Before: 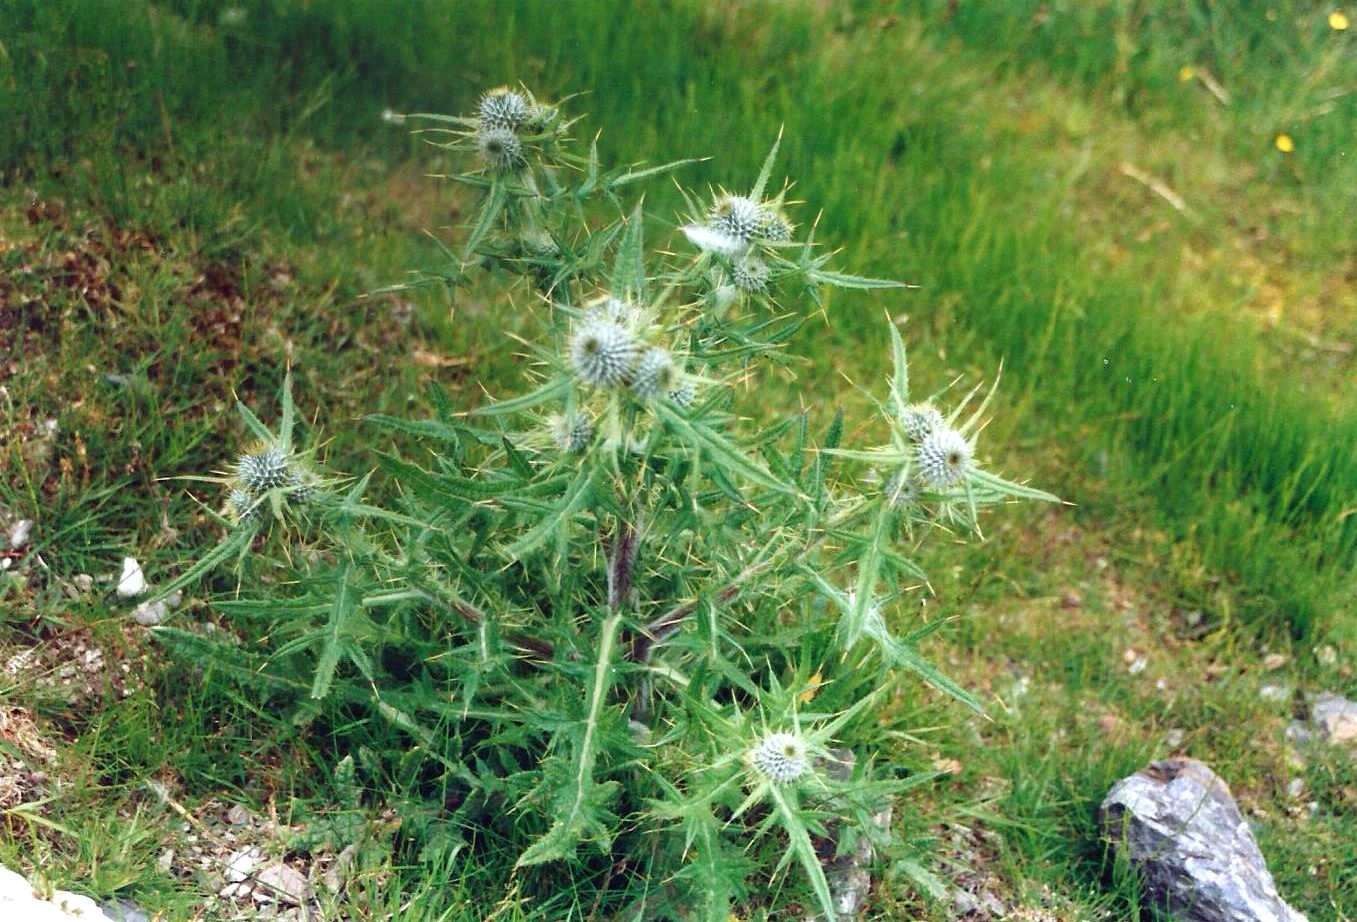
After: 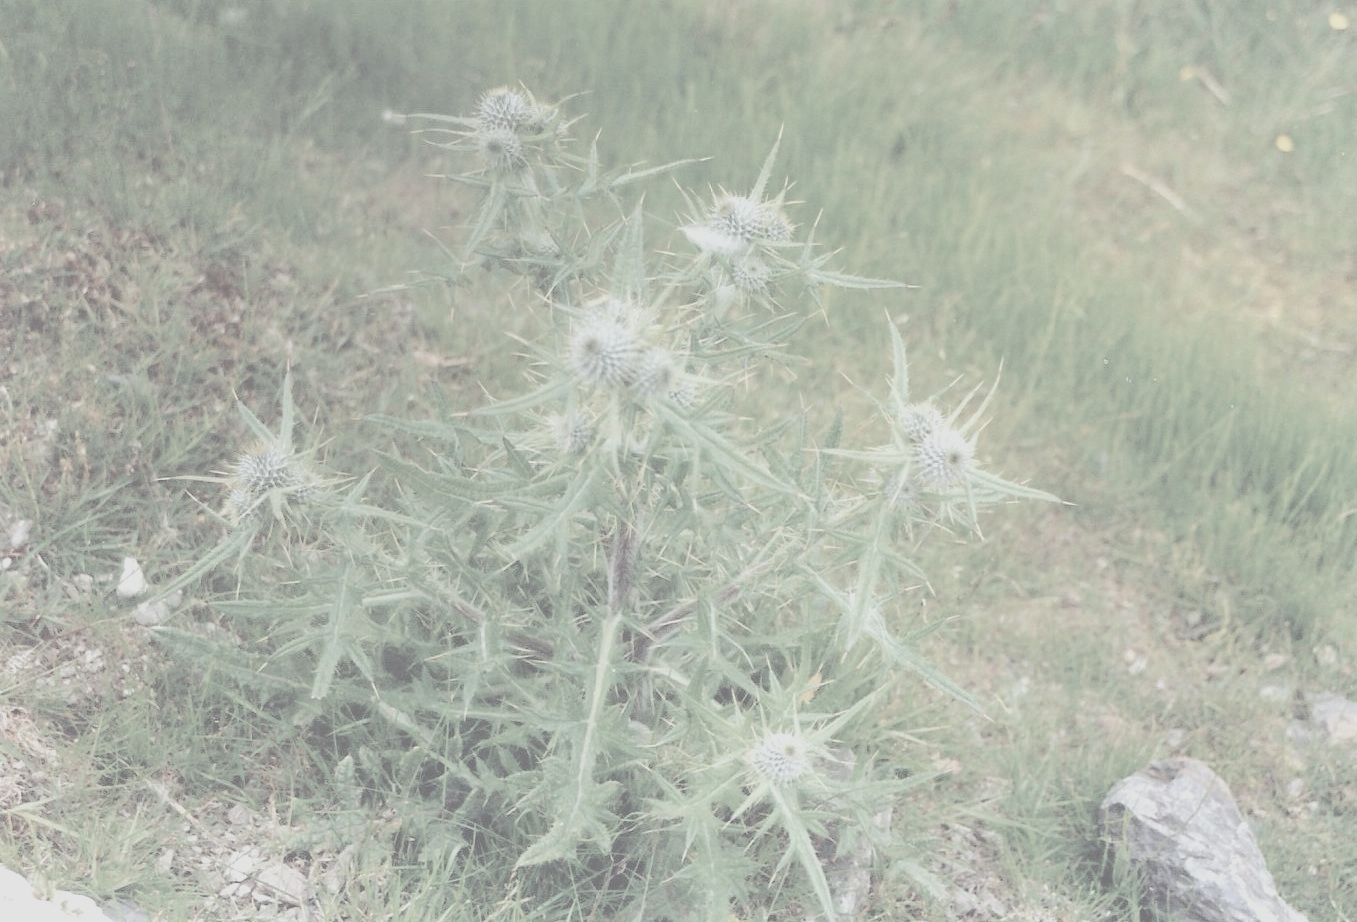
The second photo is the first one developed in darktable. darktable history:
contrast brightness saturation: contrast -0.32, brightness 0.75, saturation -0.78
exposure: exposure -0.36 EV, compensate highlight preservation false
